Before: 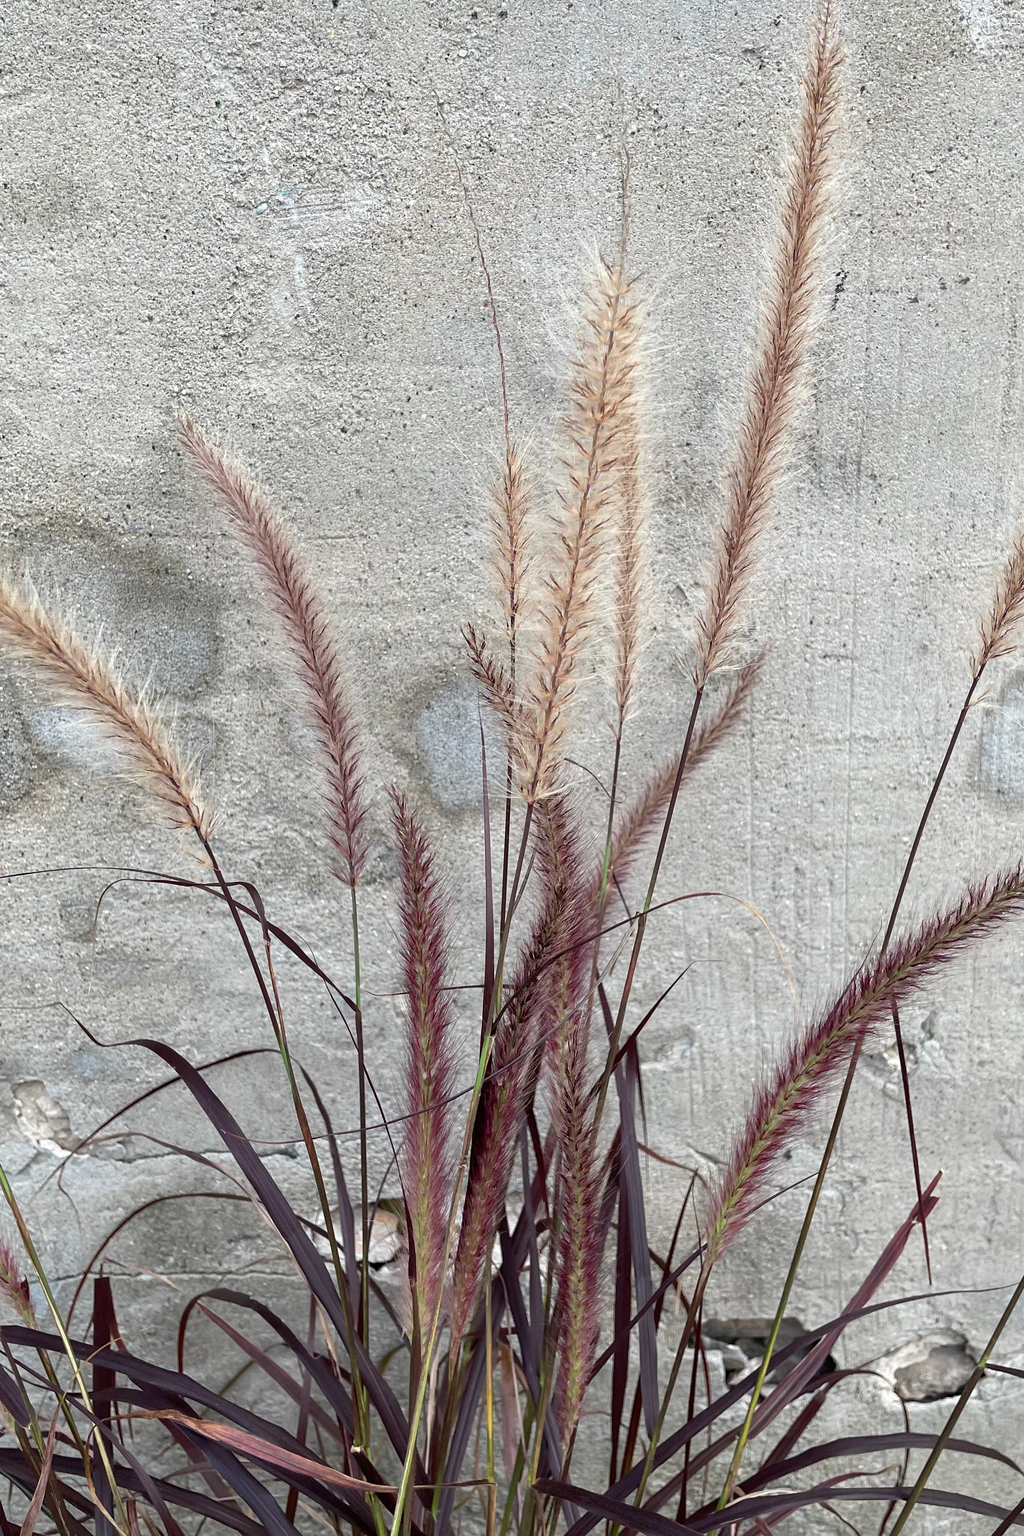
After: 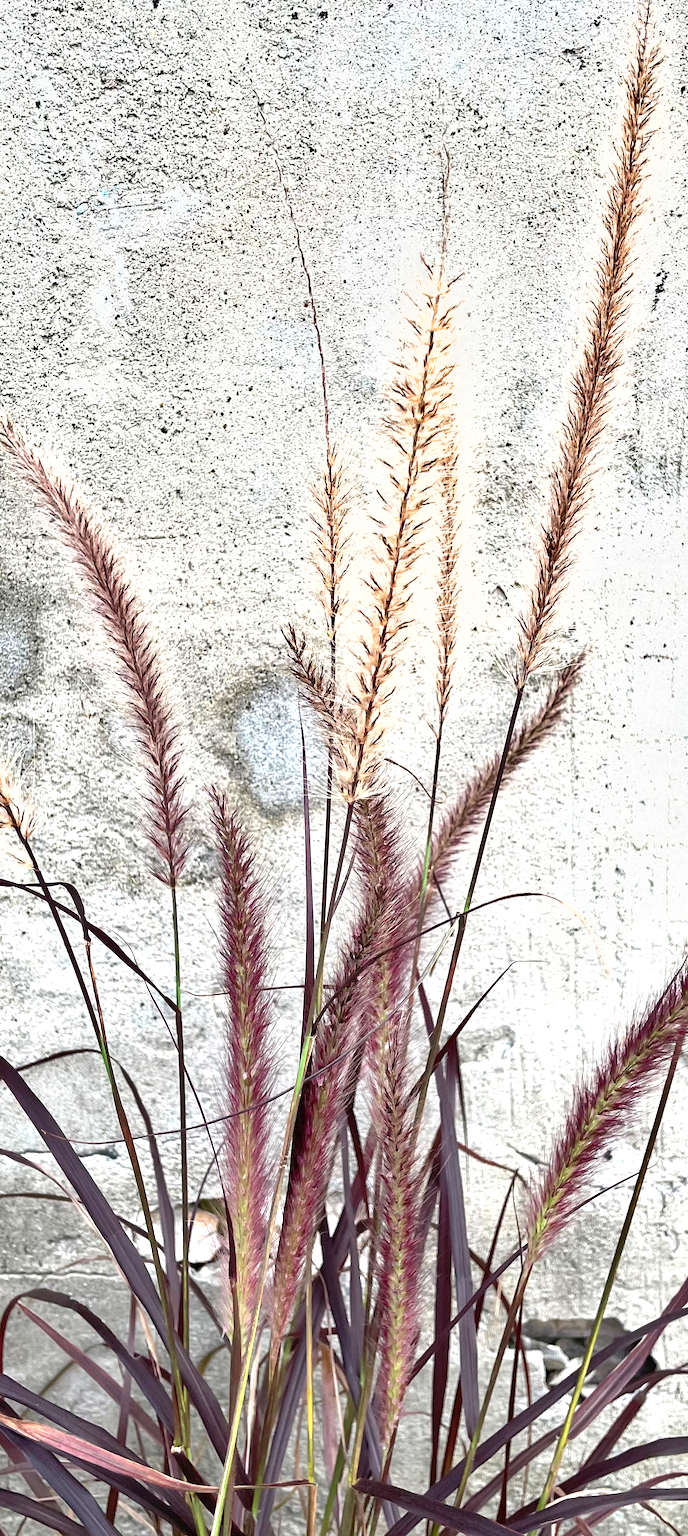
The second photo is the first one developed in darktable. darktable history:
crop and rotate: left 17.608%, right 15.106%
exposure: black level correction 0, exposure 1.099 EV, compensate highlight preservation false
shadows and highlights: shadows 52.81, soften with gaussian
